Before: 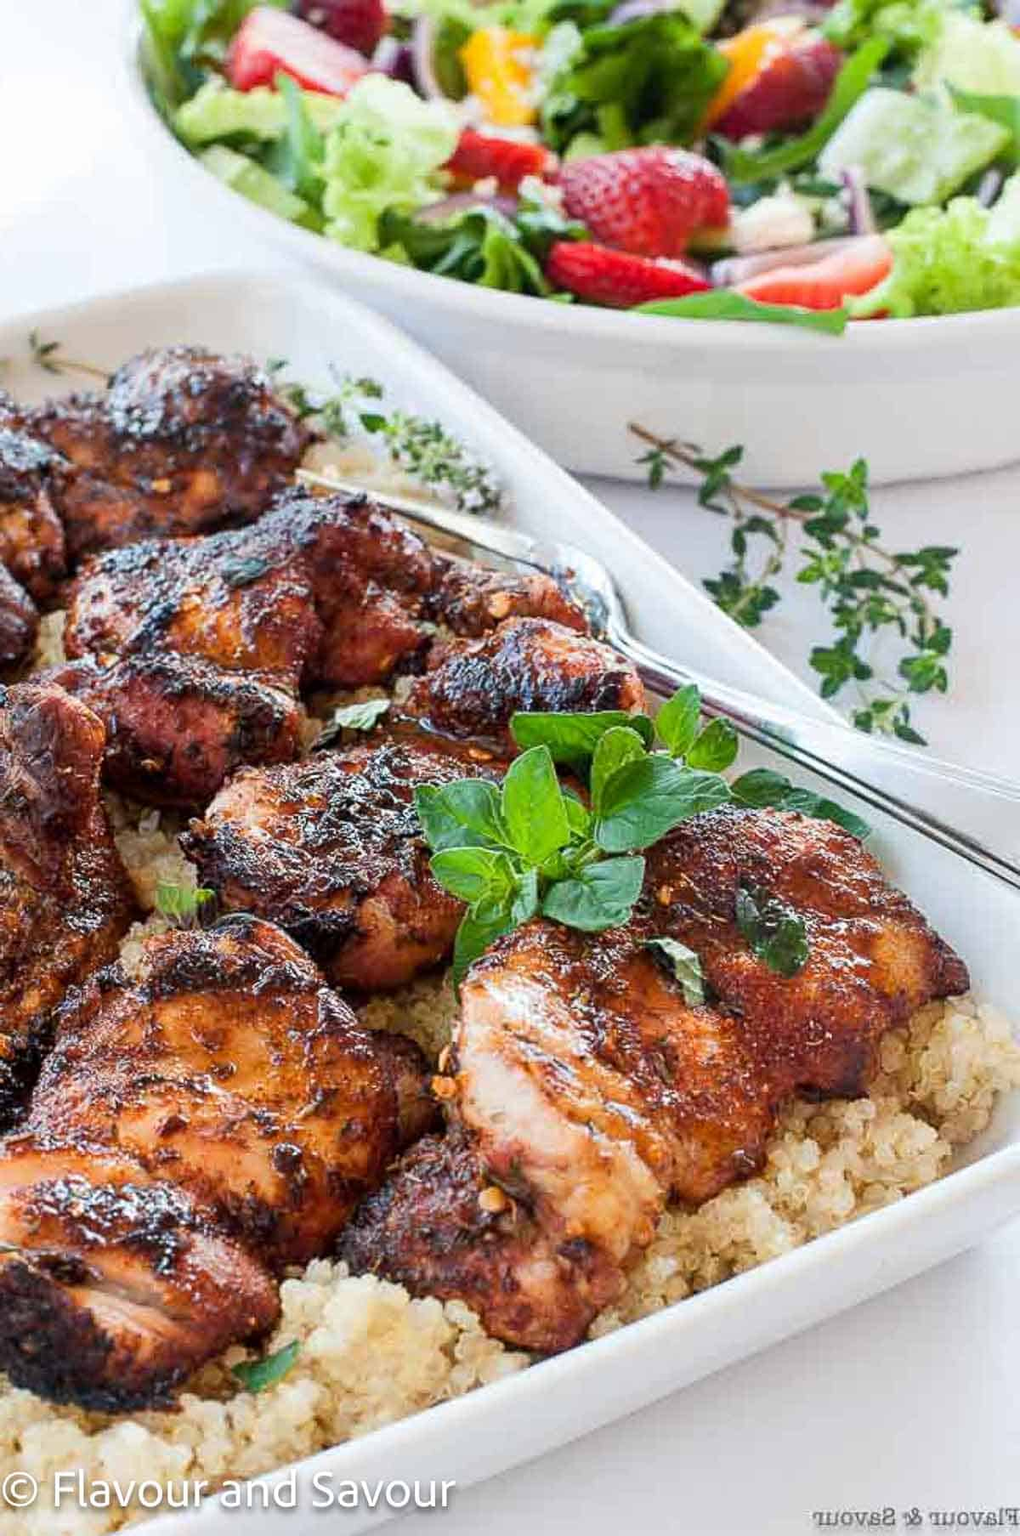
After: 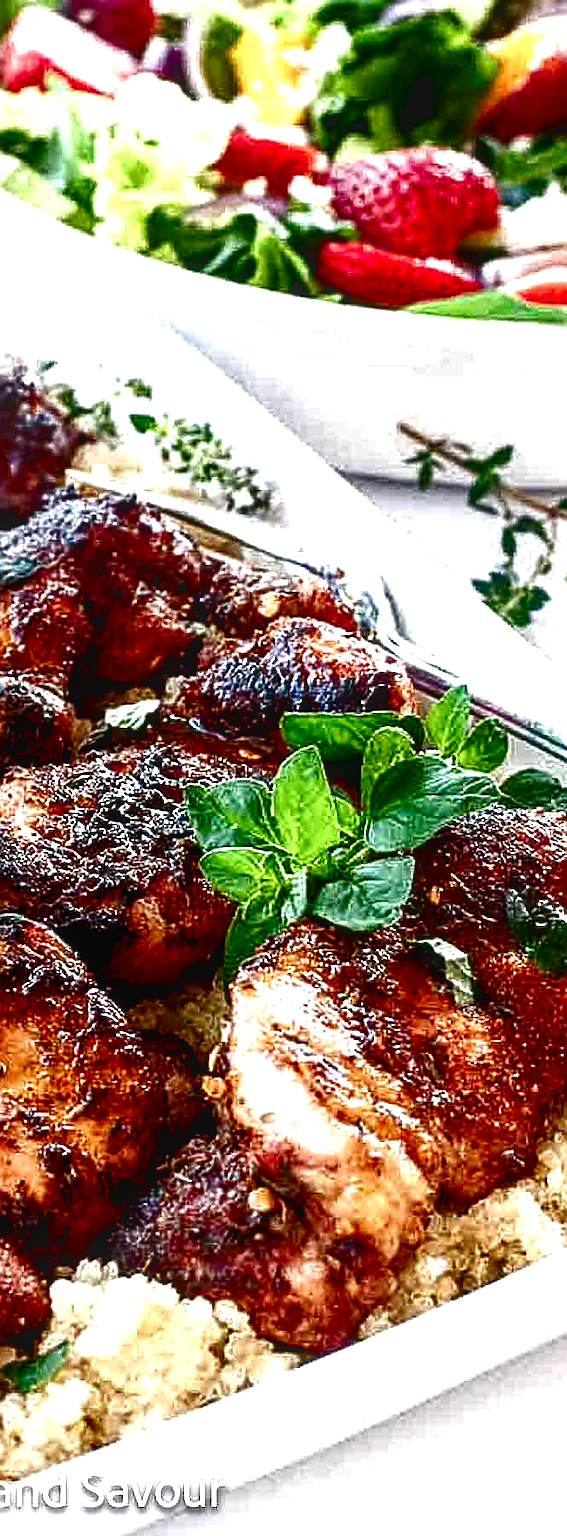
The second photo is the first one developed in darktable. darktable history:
color balance rgb: shadows lift › chroma 2.065%, shadows lift › hue 220.89°, global offset › luminance -0.856%, perceptual saturation grading › global saturation 25.875%, perceptual saturation grading › highlights -50.18%, perceptual saturation grading › shadows 30.467%, global vibrance 14.341%
crop and rotate: left 22.642%, right 21.625%
sharpen: on, module defaults
local contrast: on, module defaults
contrast brightness saturation: contrast 0.086, brightness -0.608, saturation 0.174
contrast equalizer: octaves 7, y [[0.5 ×6], [0.5 ×6], [0.5 ×6], [0 ×6], [0, 0, 0, 0.581, 0.011, 0]]
tone equalizer: -8 EV -0.772 EV, -7 EV -0.735 EV, -6 EV -0.614 EV, -5 EV -0.425 EV, -3 EV 0.383 EV, -2 EV 0.6 EV, -1 EV 0.688 EV, +0 EV 0.723 EV, mask exposure compensation -0.496 EV
exposure: exposure 0.167 EV, compensate exposure bias true, compensate highlight preservation false
